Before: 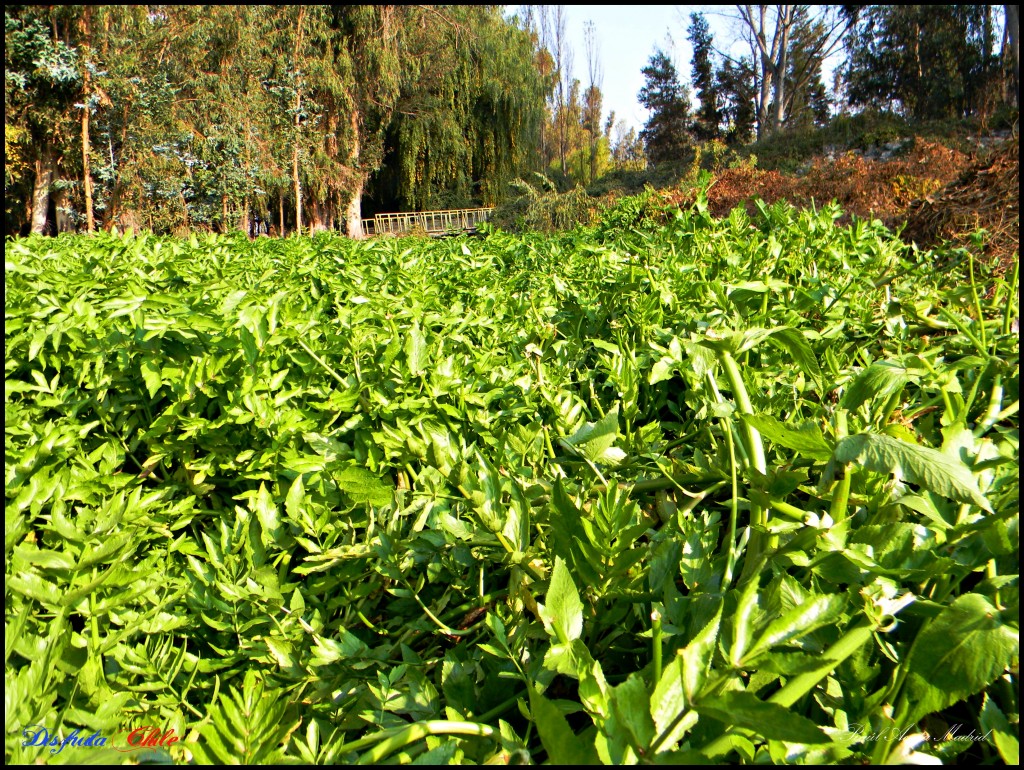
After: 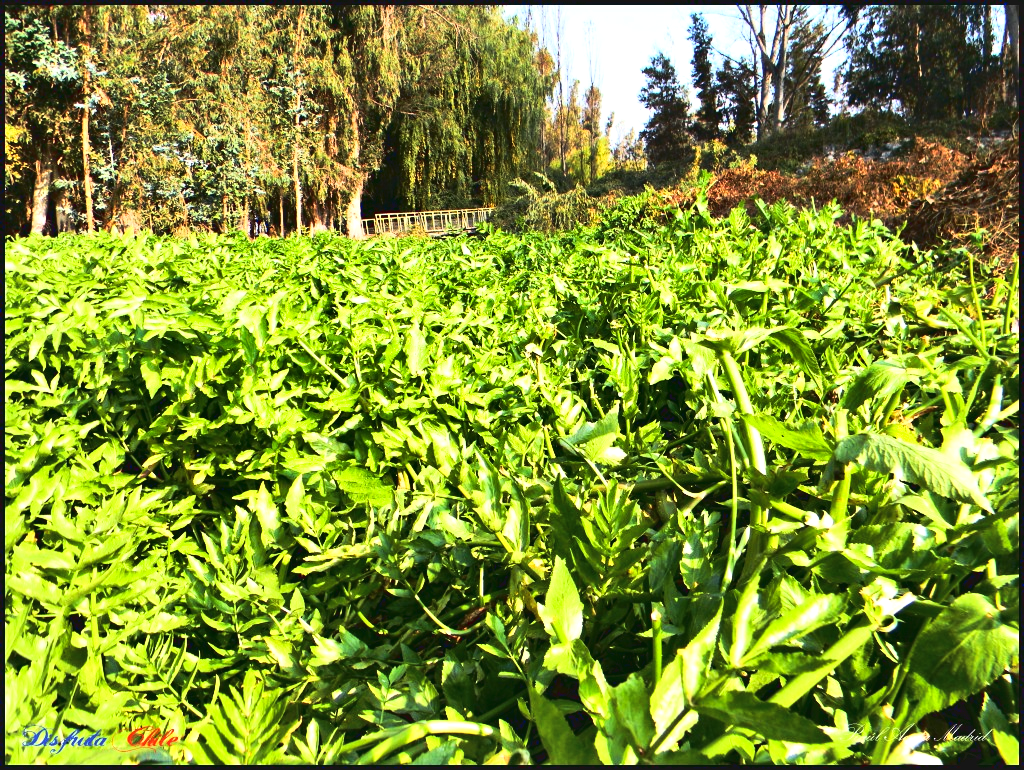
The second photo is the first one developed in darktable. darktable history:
shadows and highlights: shadows 39.89, highlights -55.68, low approximation 0.01, soften with gaussian
exposure: black level correction 0, exposure 0.398 EV, compensate highlight preservation false
tone curve: curves: ch0 [(0, 0) (0.003, 0.06) (0.011, 0.059) (0.025, 0.065) (0.044, 0.076) (0.069, 0.088) (0.1, 0.102) (0.136, 0.116) (0.177, 0.137) (0.224, 0.169) (0.277, 0.214) (0.335, 0.271) (0.399, 0.356) (0.468, 0.459) (0.543, 0.579) (0.623, 0.705) (0.709, 0.823) (0.801, 0.918) (0.898, 0.963) (1, 1)], color space Lab, linked channels, preserve colors none
